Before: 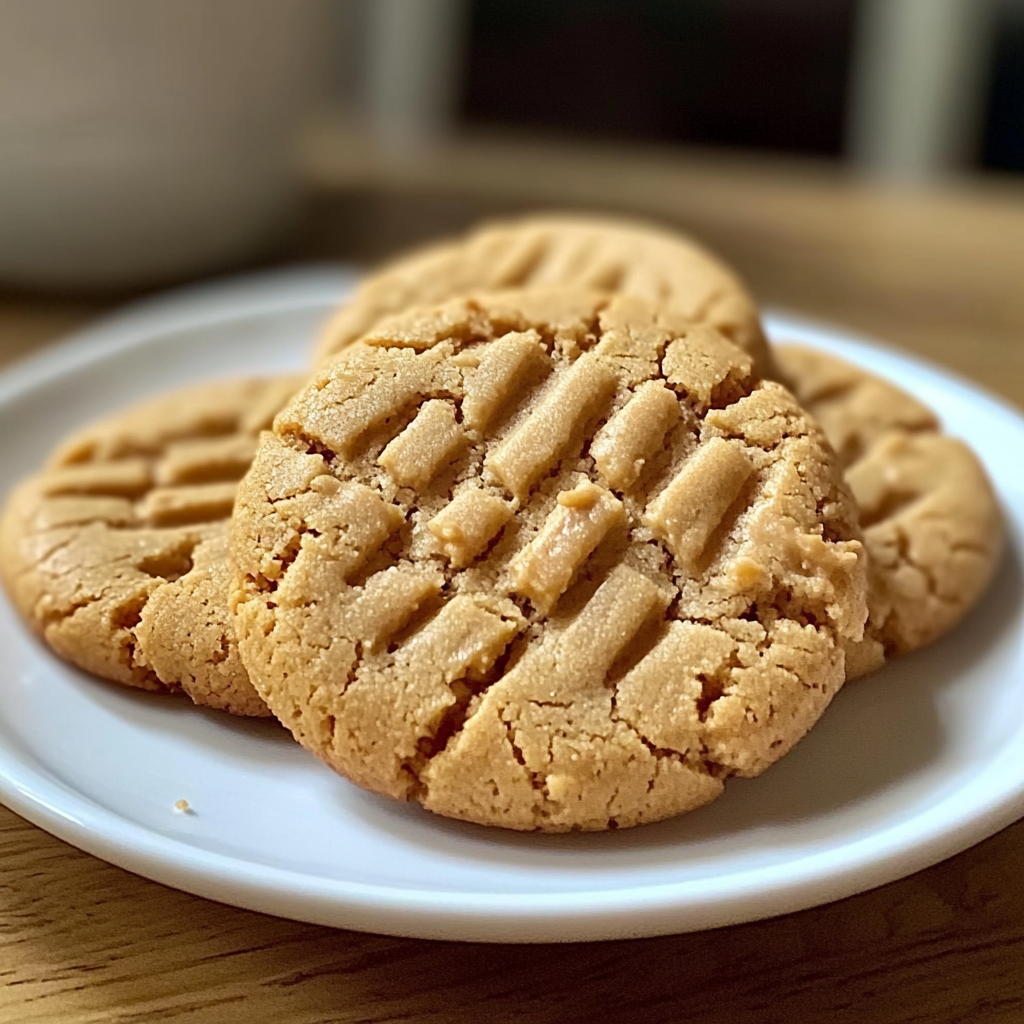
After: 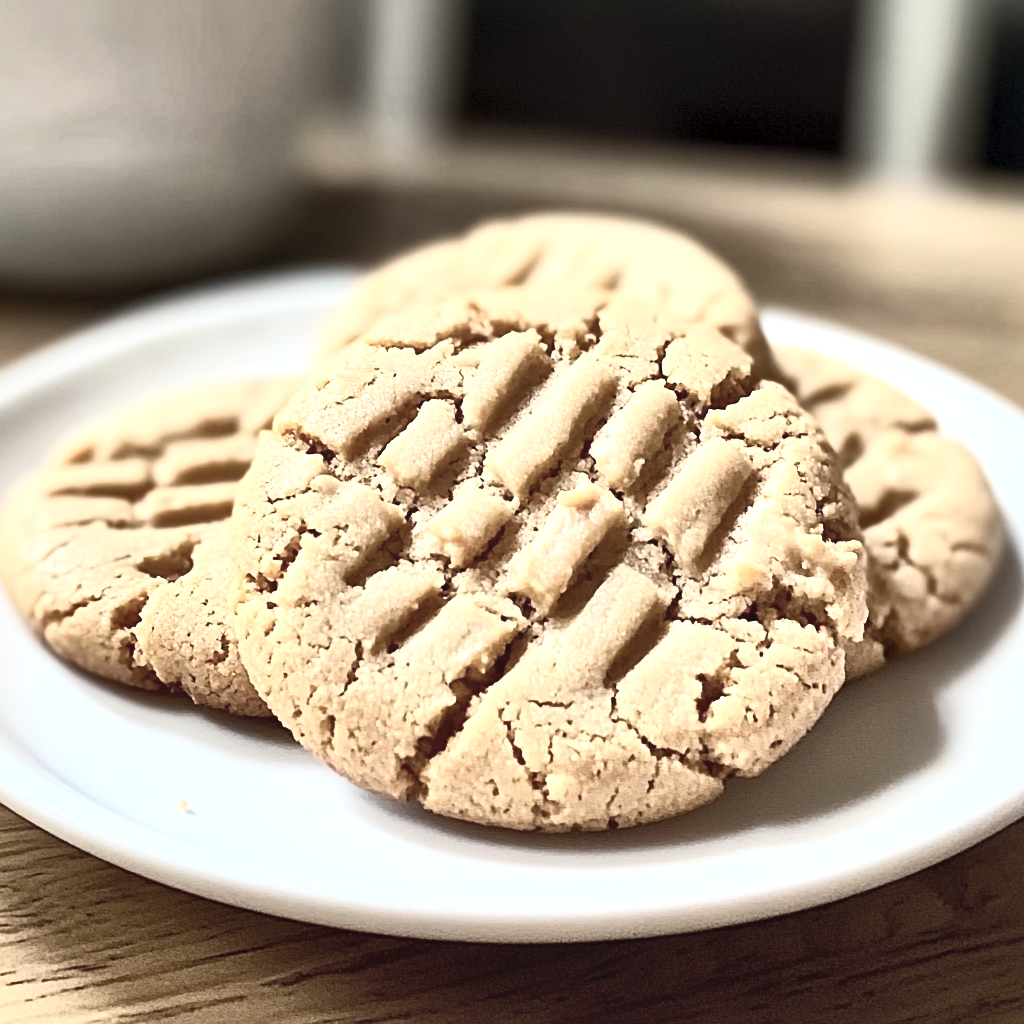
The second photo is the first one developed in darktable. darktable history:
local contrast: mode bilateral grid, contrast 26, coarseness 59, detail 151%, midtone range 0.2
contrast brightness saturation: contrast 0.565, brightness 0.571, saturation -0.348
